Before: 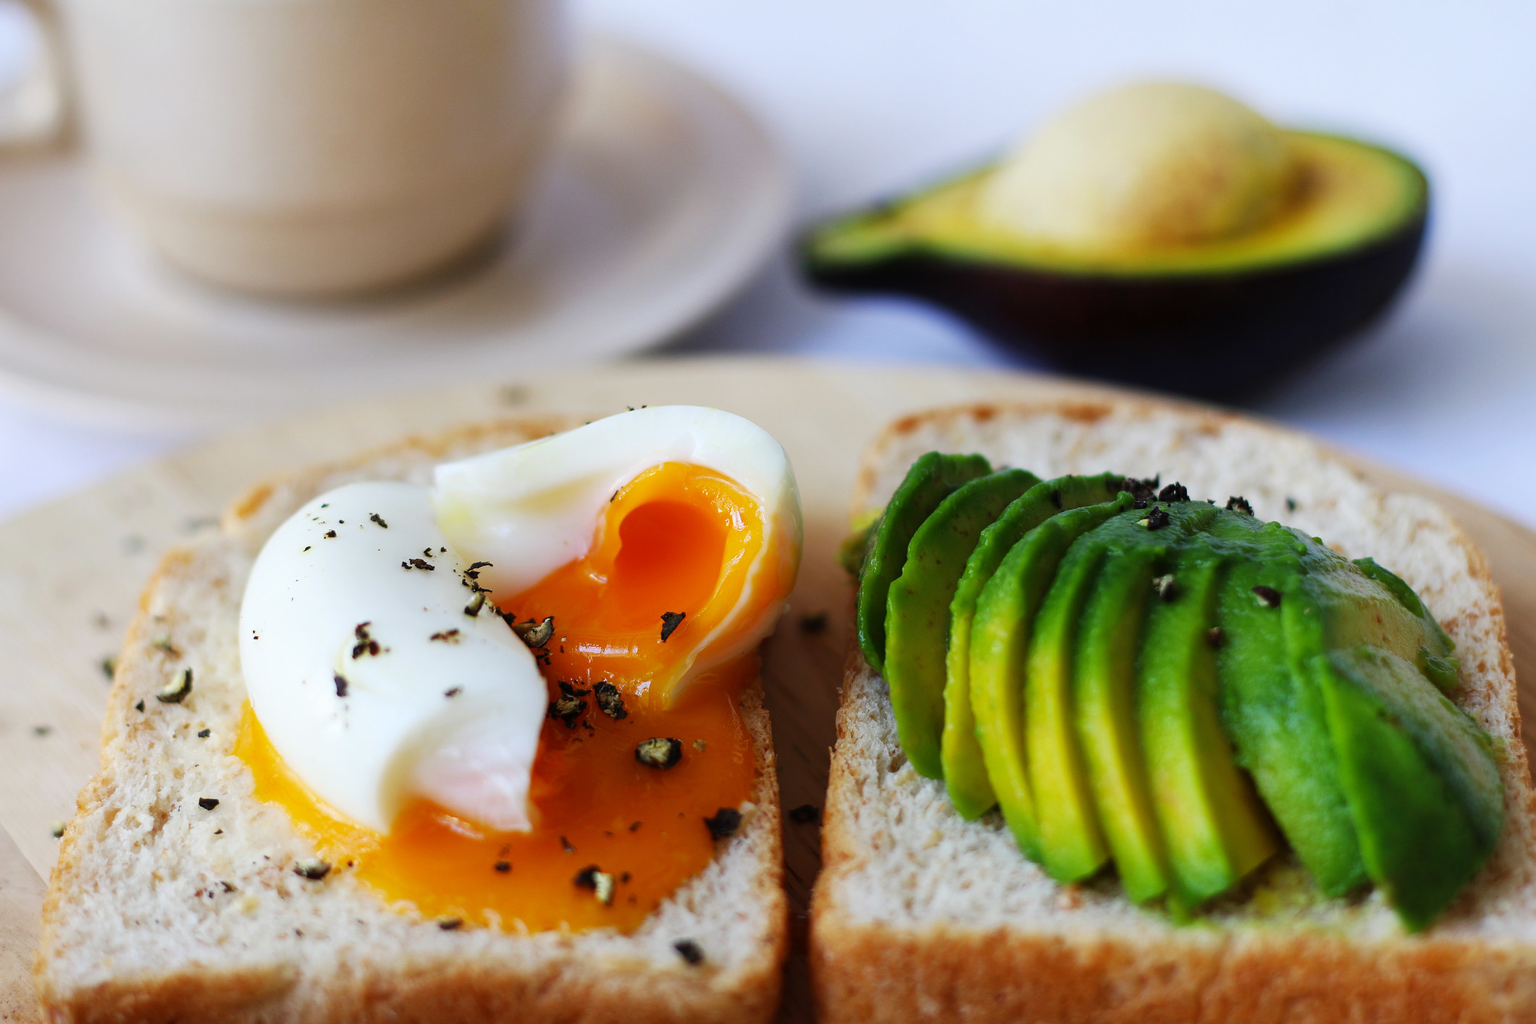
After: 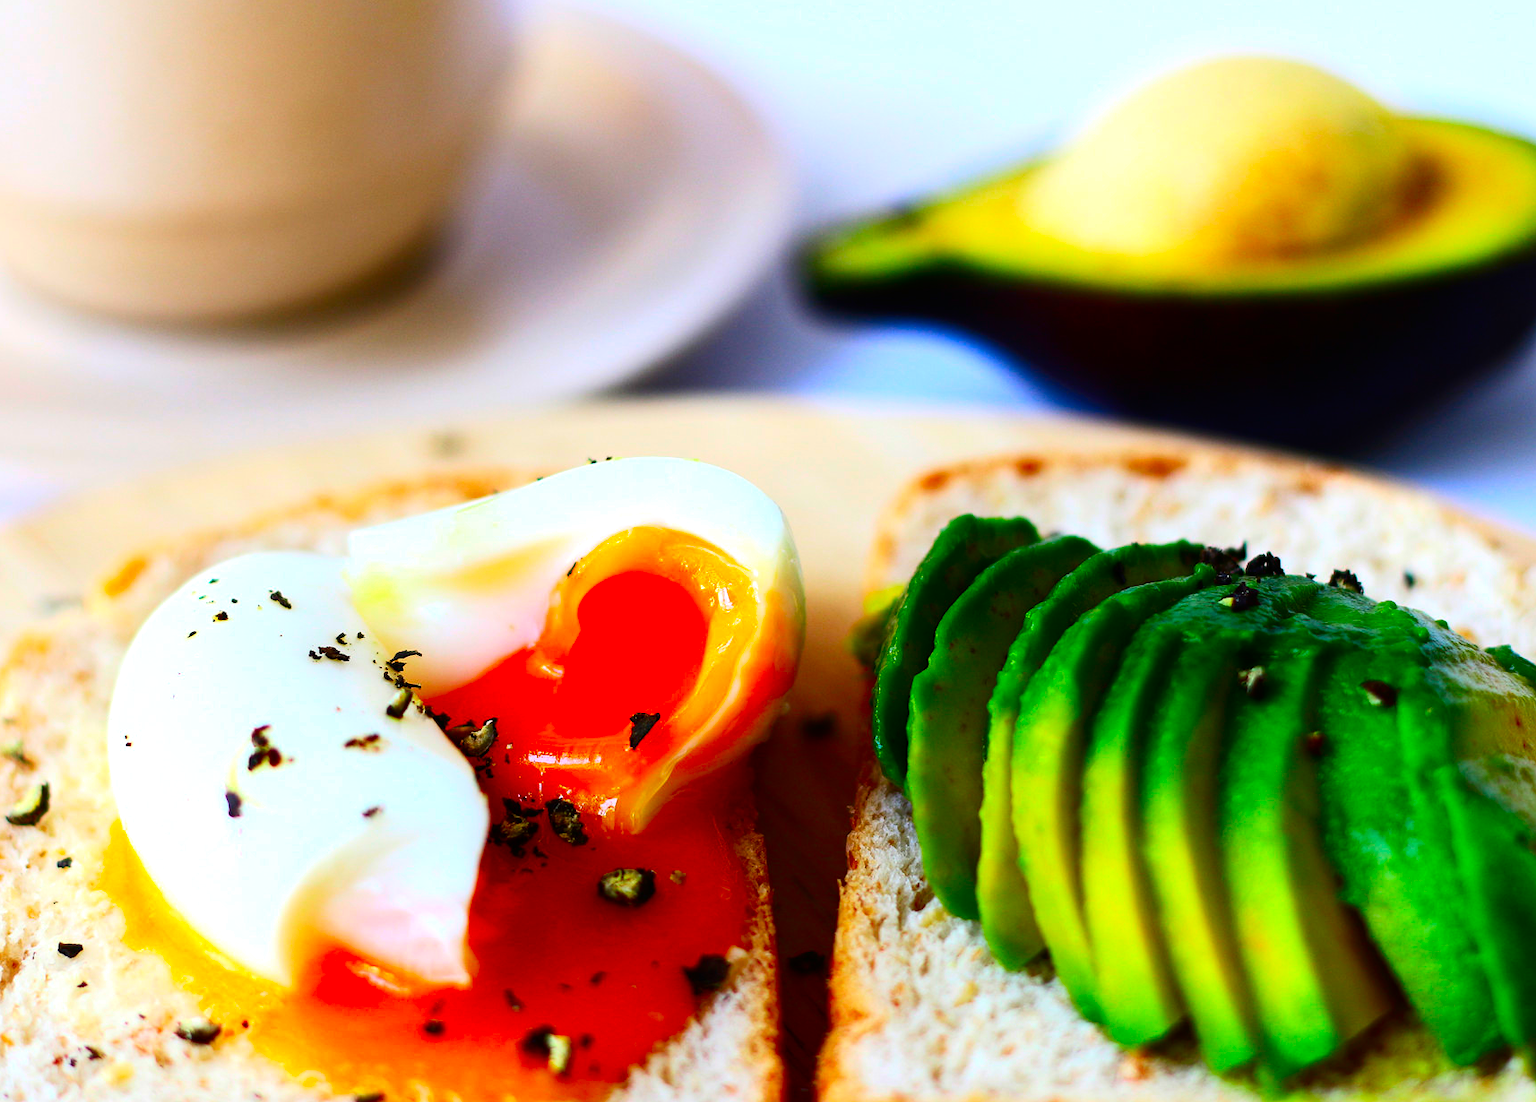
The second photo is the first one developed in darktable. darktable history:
base curve: curves: ch0 [(0, 0) (0.74, 0.67) (1, 1)], preserve colors none
tone equalizer: -8 EV -0.411 EV, -7 EV -0.405 EV, -6 EV -0.347 EV, -5 EV -0.257 EV, -3 EV 0.25 EV, -2 EV 0.33 EV, -1 EV 0.407 EV, +0 EV 0.441 EV
crop: left 9.933%, top 3.589%, right 9.216%, bottom 9.418%
contrast brightness saturation: contrast 0.261, brightness 0.015, saturation 0.854
